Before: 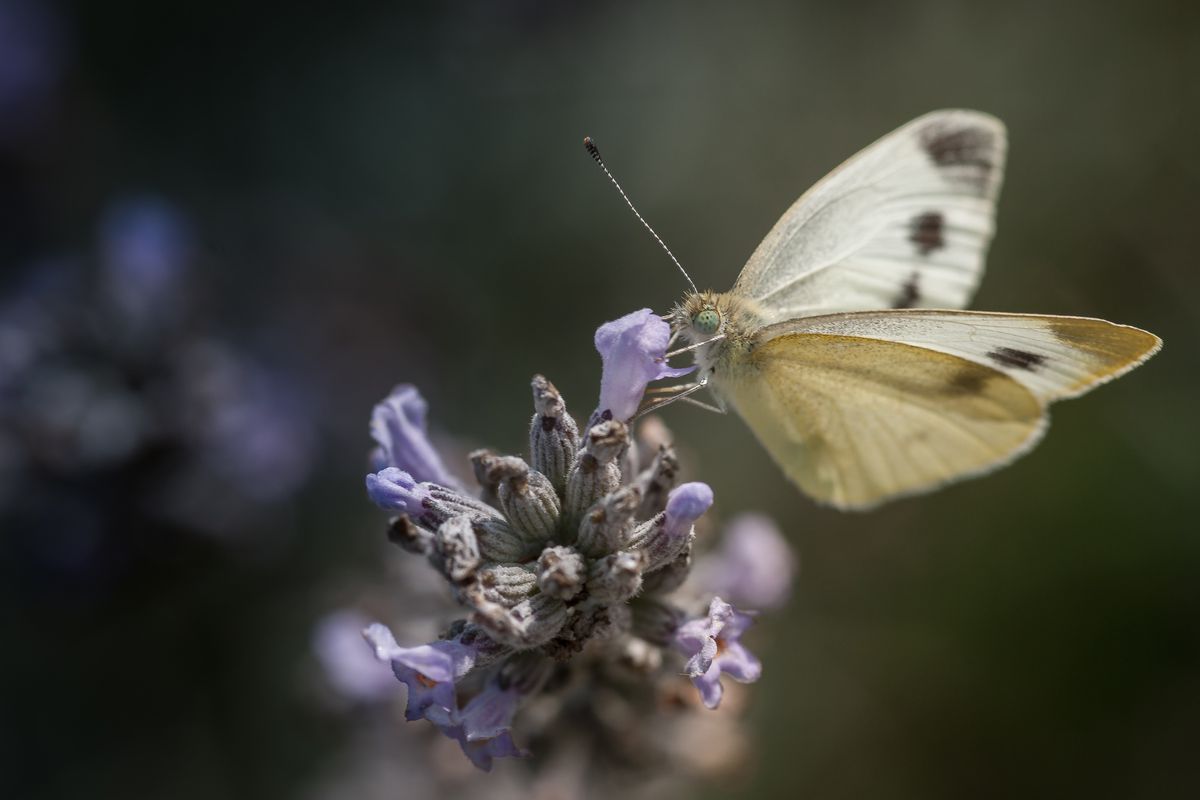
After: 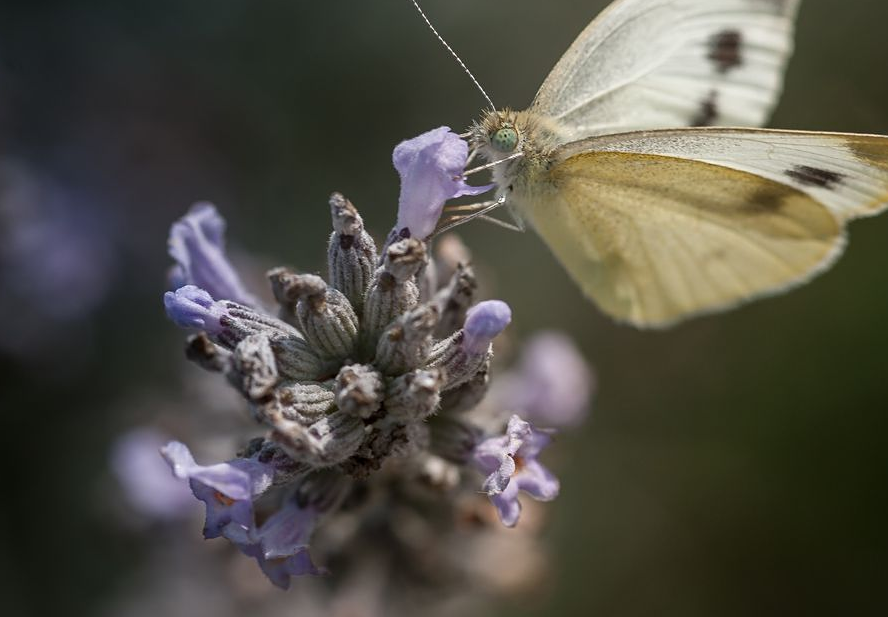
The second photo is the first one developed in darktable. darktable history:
crop: left 16.871%, top 22.857%, right 9.116%
sharpen: amount 0.2
